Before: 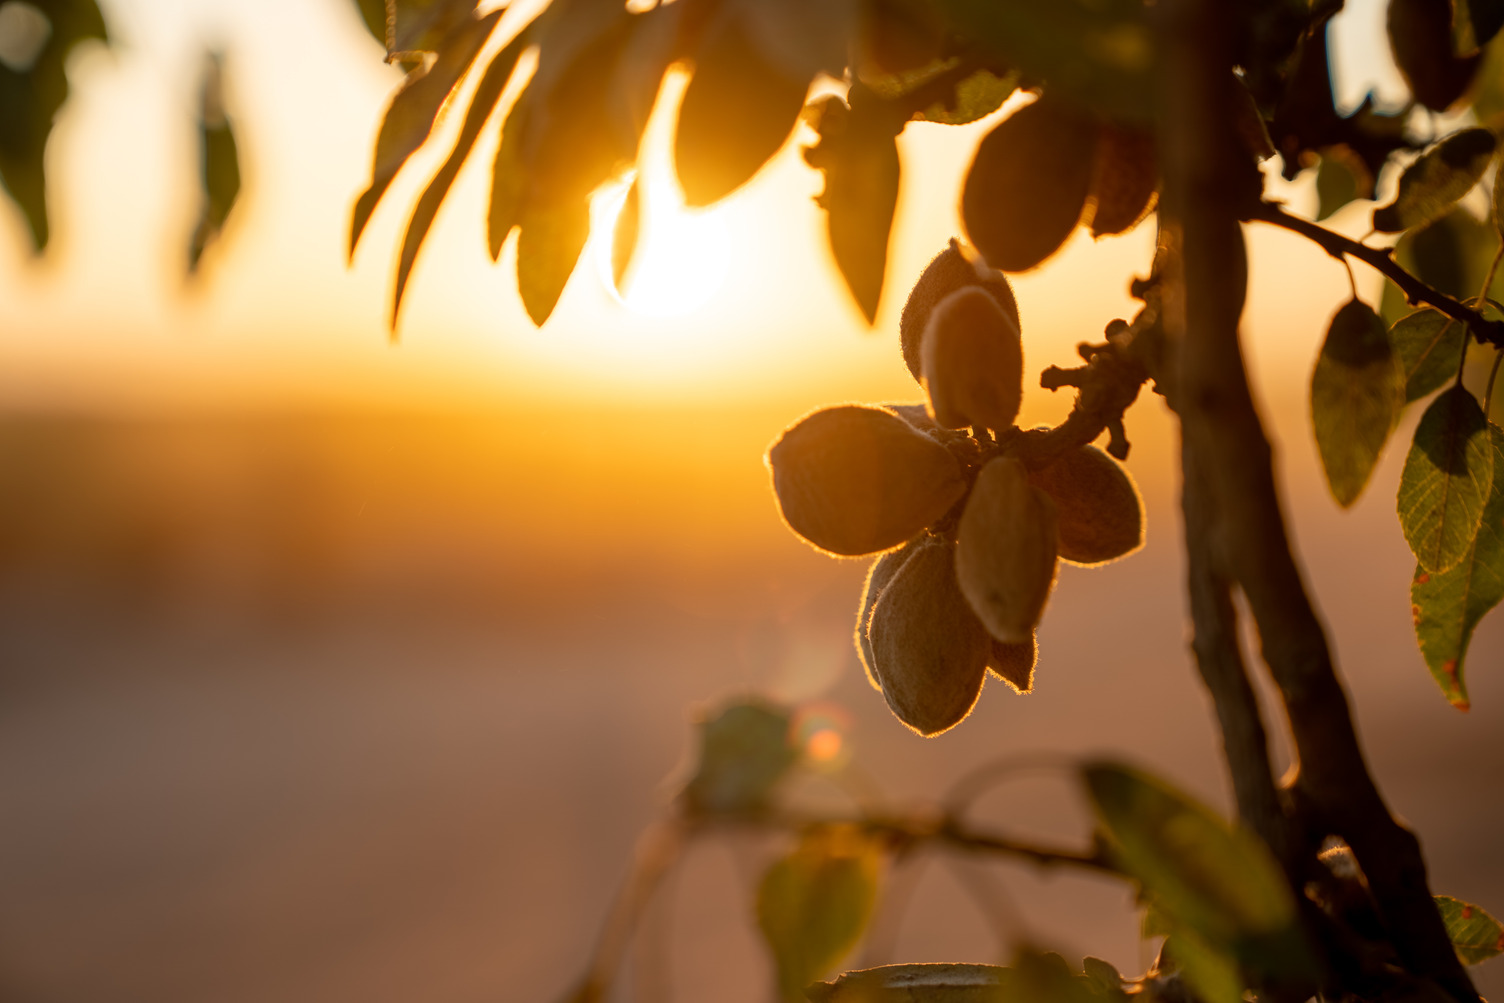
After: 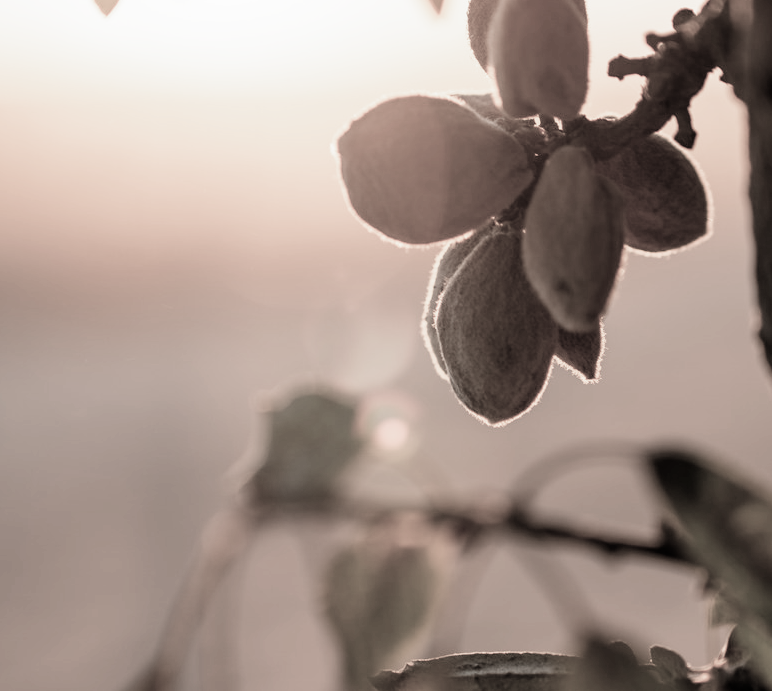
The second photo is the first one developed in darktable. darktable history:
crop and rotate: left 28.83%, top 31.066%, right 19.81%
exposure: exposure 0.378 EV, compensate highlight preservation false
filmic rgb: black relative exposure -5.06 EV, white relative exposure 3.96 EV, hardness 2.89, contrast 1.41, highlights saturation mix -30.11%, preserve chrominance RGB euclidean norm (legacy), color science v4 (2020)
